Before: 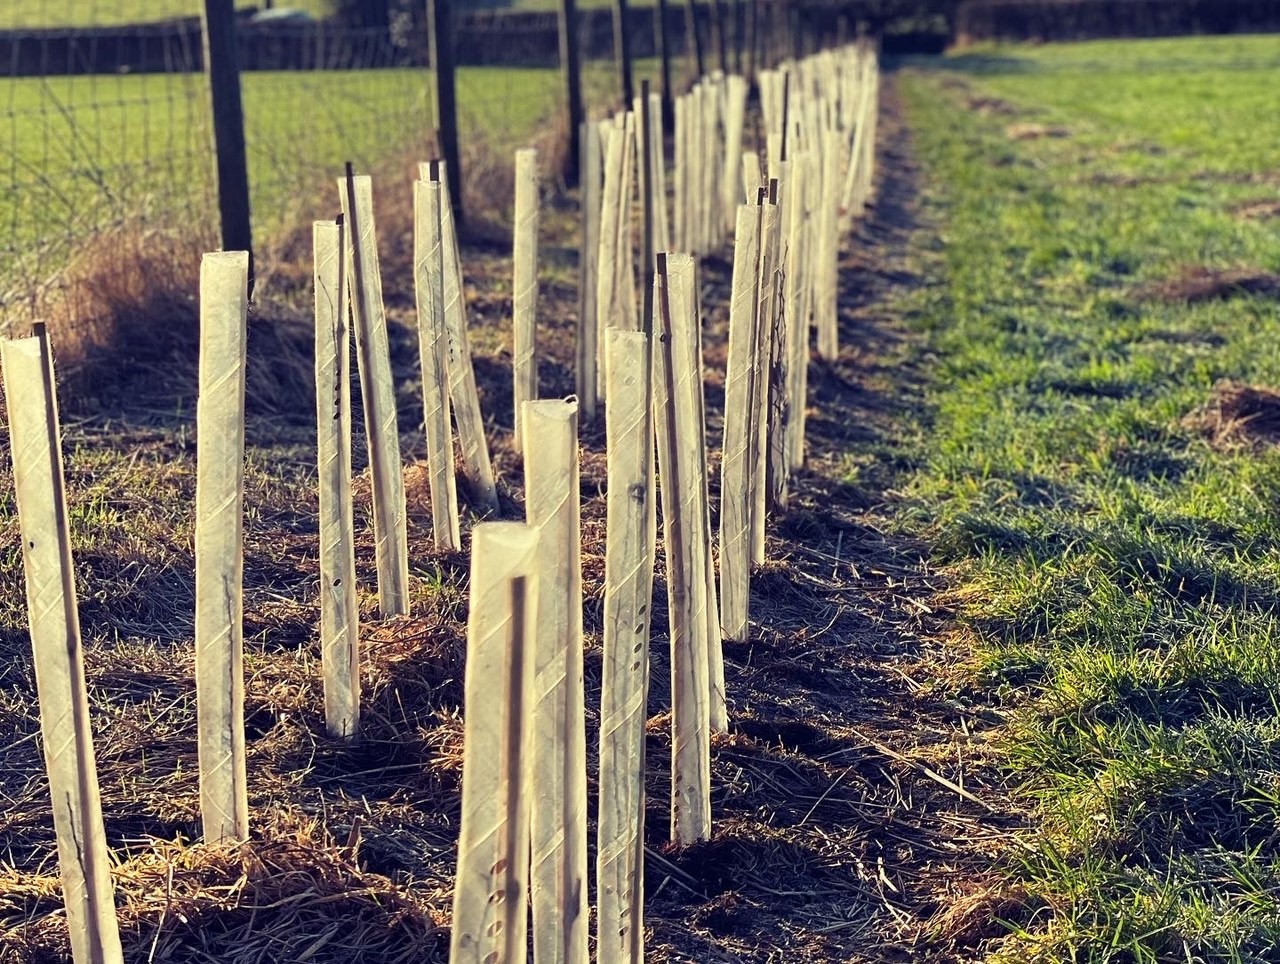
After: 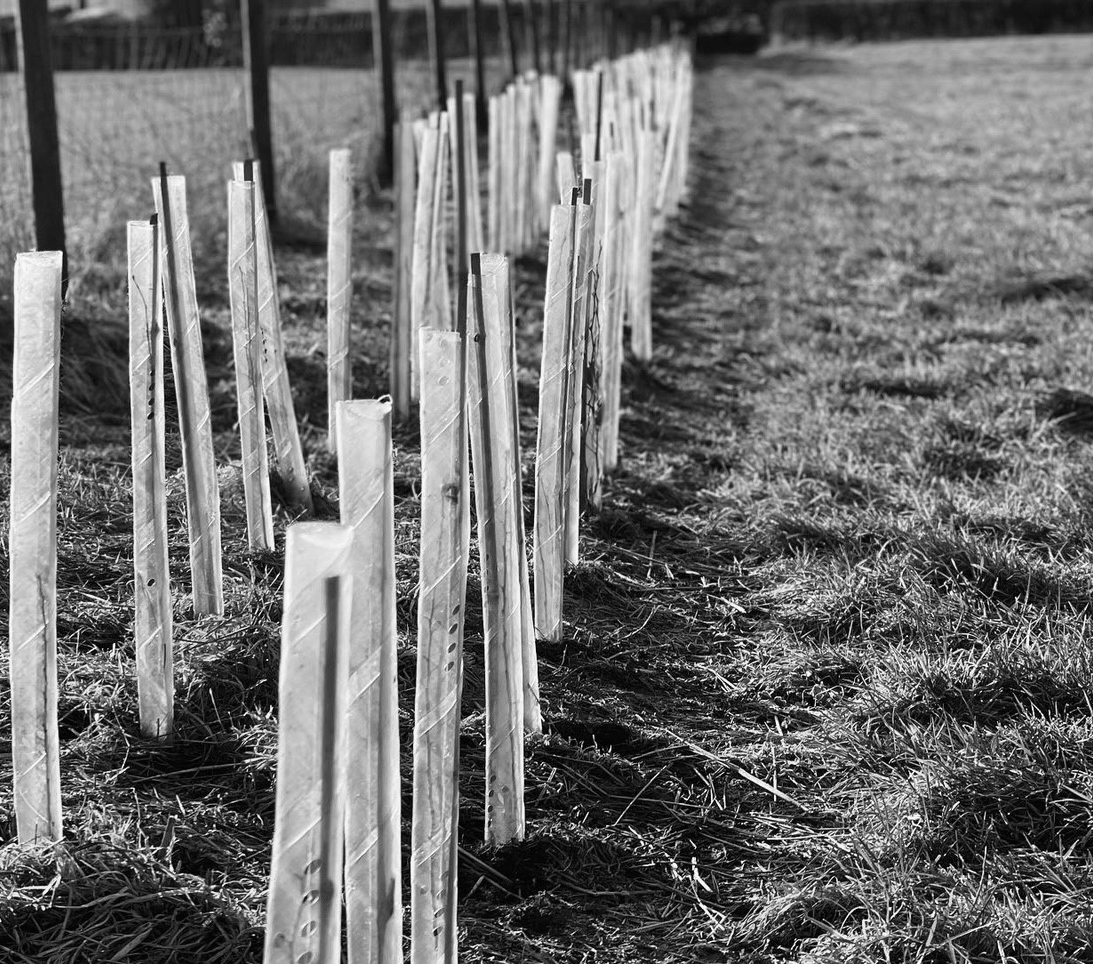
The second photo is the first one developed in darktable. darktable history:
monochrome: on, module defaults
crop and rotate: left 14.584%
